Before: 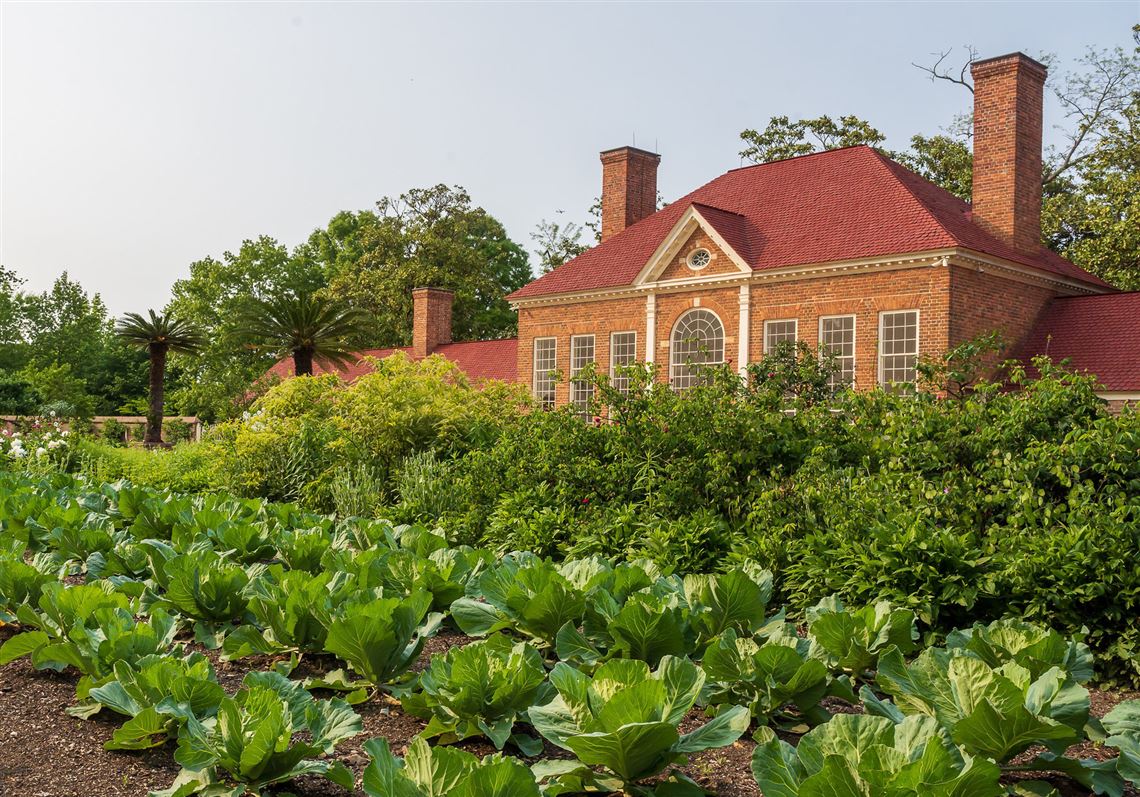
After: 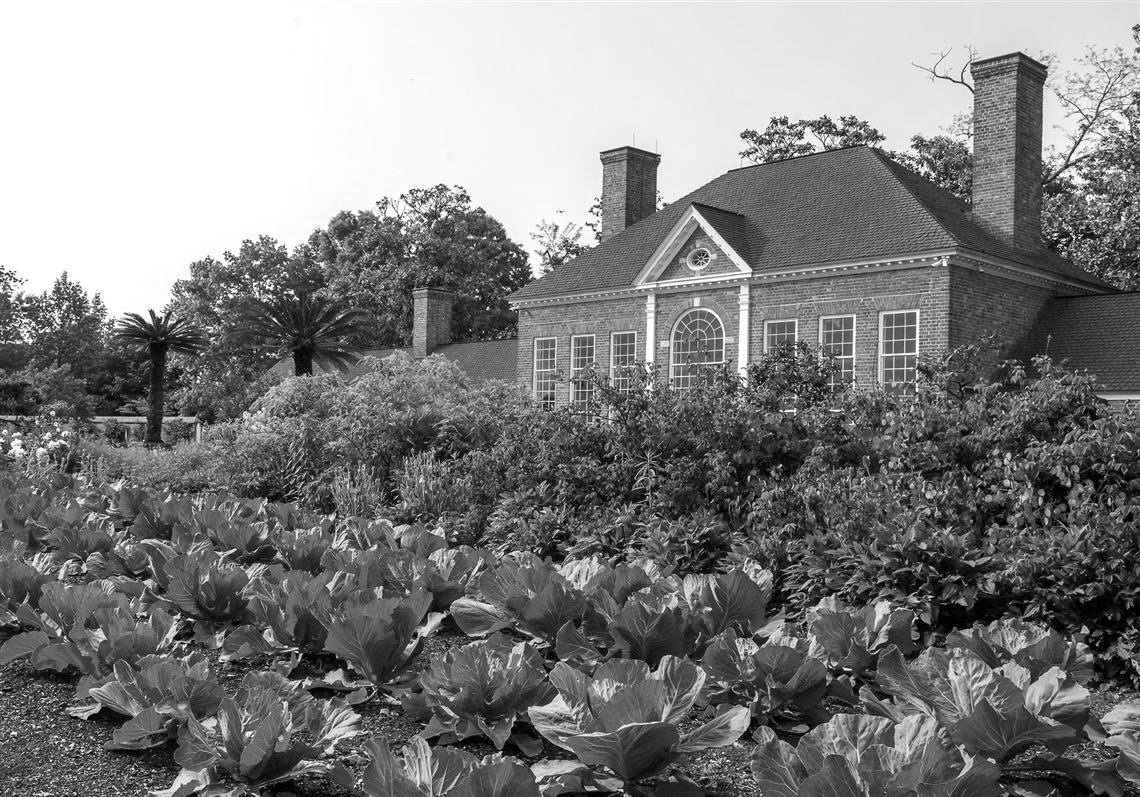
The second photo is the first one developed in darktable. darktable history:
tone equalizer: -8 EV -0.417 EV, -7 EV -0.389 EV, -6 EV -0.333 EV, -5 EV -0.222 EV, -3 EV 0.222 EV, -2 EV 0.333 EV, -1 EV 0.389 EV, +0 EV 0.417 EV, edges refinement/feathering 500, mask exposure compensation -1.57 EV, preserve details no
monochrome: a 0, b 0, size 0.5, highlights 0.57
